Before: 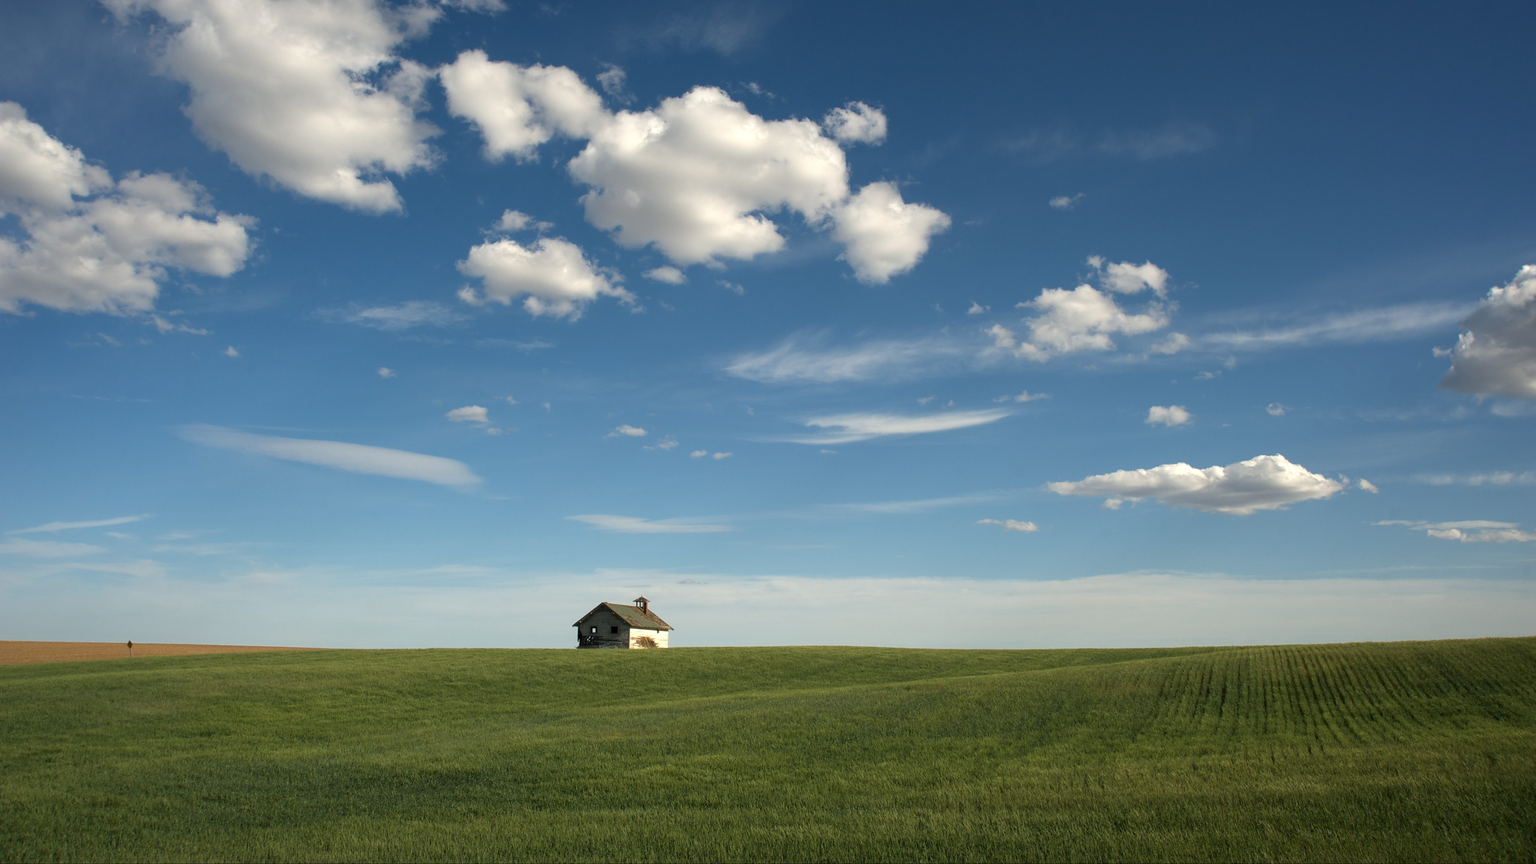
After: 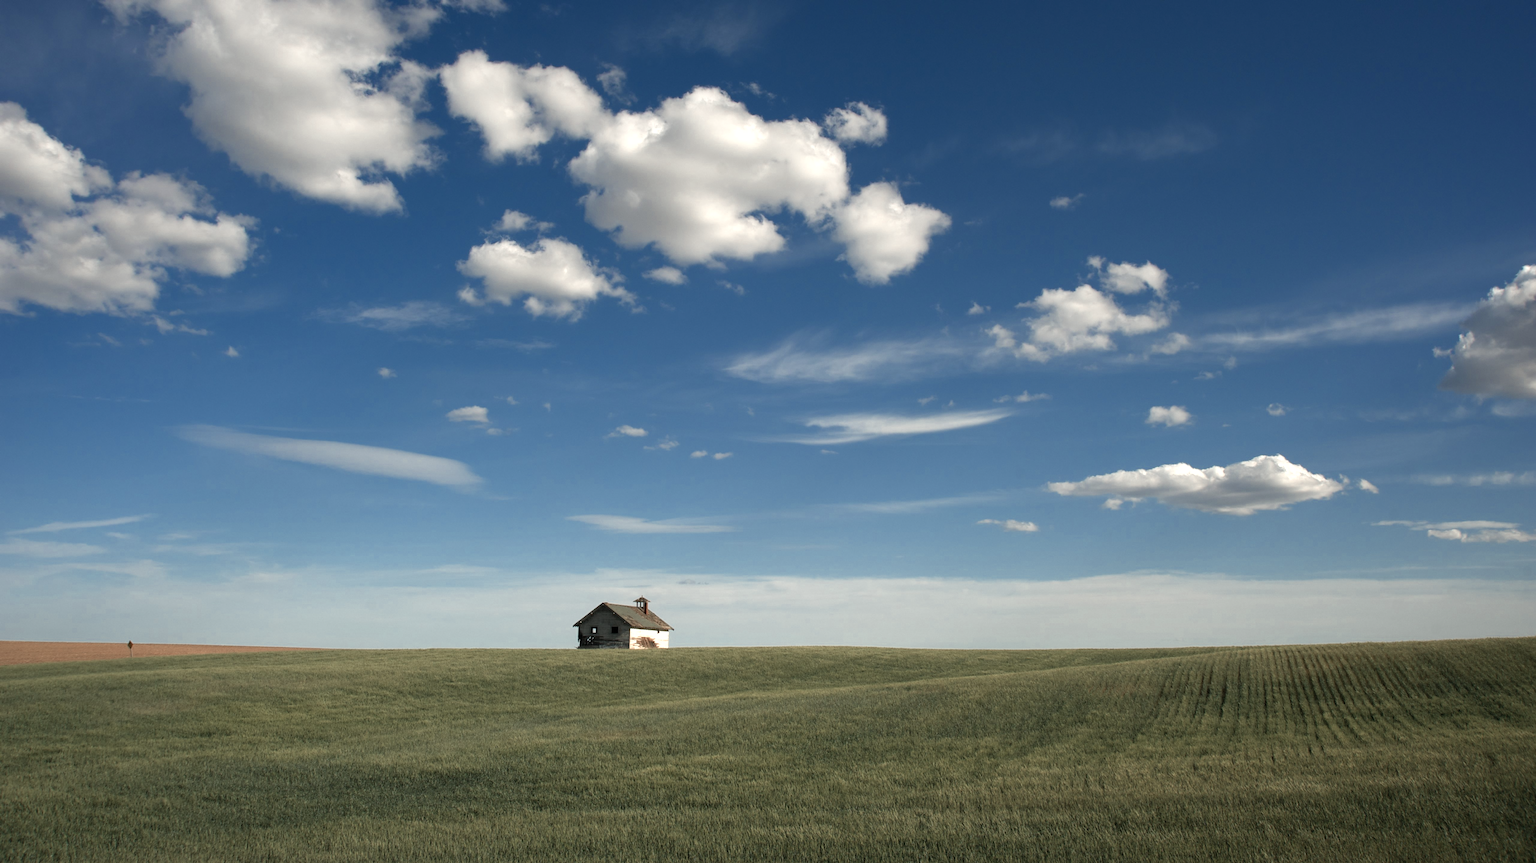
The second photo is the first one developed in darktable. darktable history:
color zones: curves: ch0 [(0, 0.473) (0.001, 0.473) (0.226, 0.548) (0.4, 0.589) (0.525, 0.54) (0.728, 0.403) (0.999, 0.473) (1, 0.473)]; ch1 [(0, 0.619) (0.001, 0.619) (0.234, 0.388) (0.4, 0.372) (0.528, 0.422) (0.732, 0.53) (0.999, 0.619) (1, 0.619)]; ch2 [(0, 0.547) (0.001, 0.547) (0.226, 0.45) (0.4, 0.525) (0.525, 0.585) (0.8, 0.511) (0.999, 0.547) (1, 0.547)], mix 39.53%
